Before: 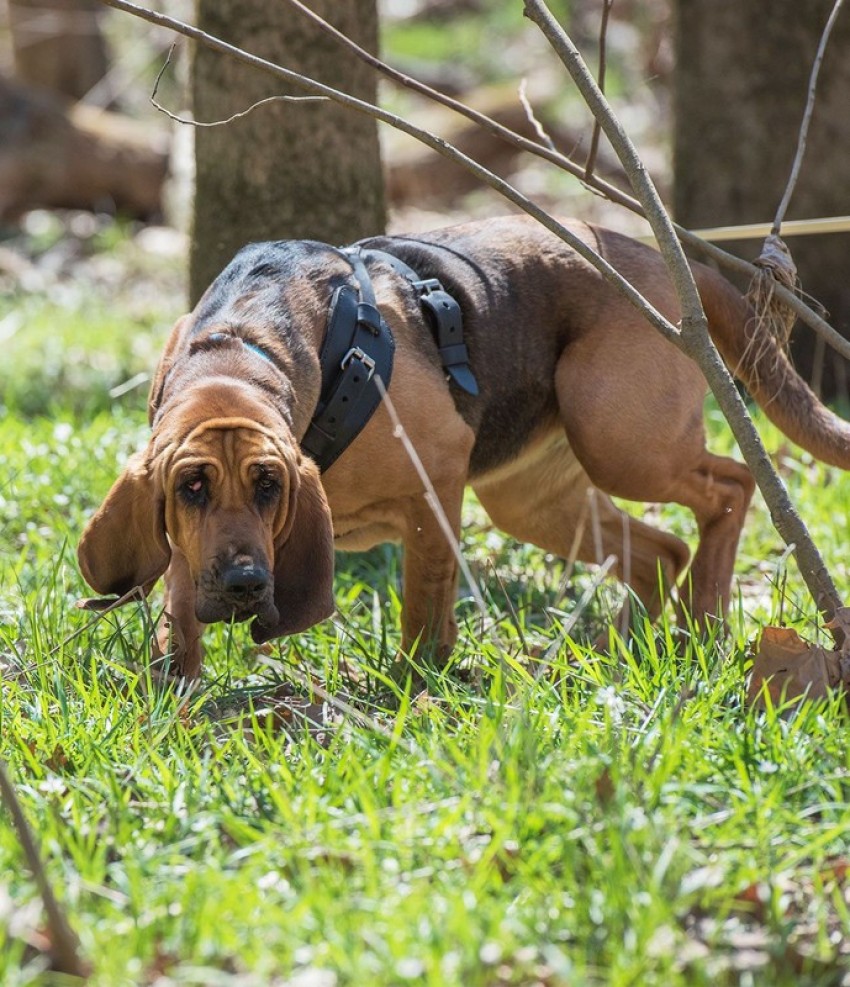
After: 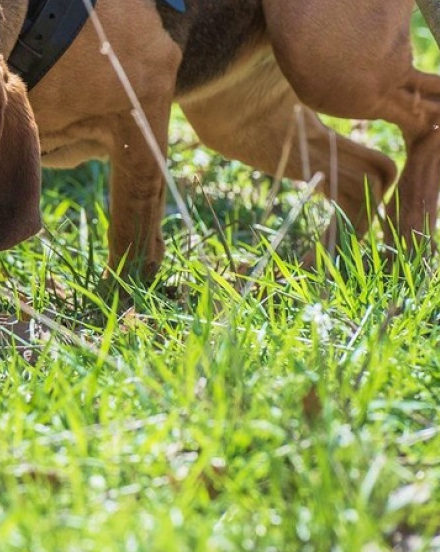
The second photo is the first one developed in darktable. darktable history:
velvia: strength 21.76%
crop: left 34.479%, top 38.822%, right 13.718%, bottom 5.172%
